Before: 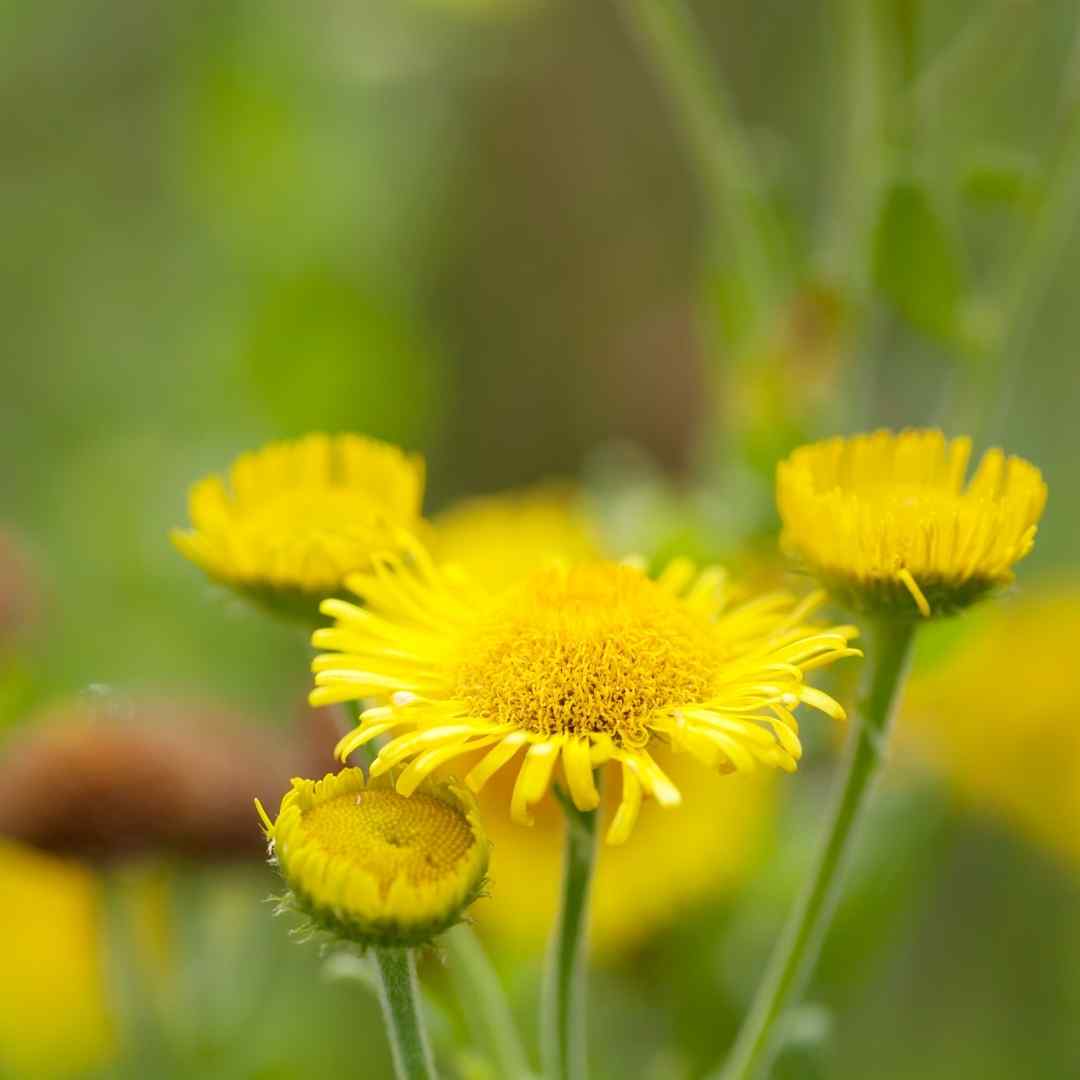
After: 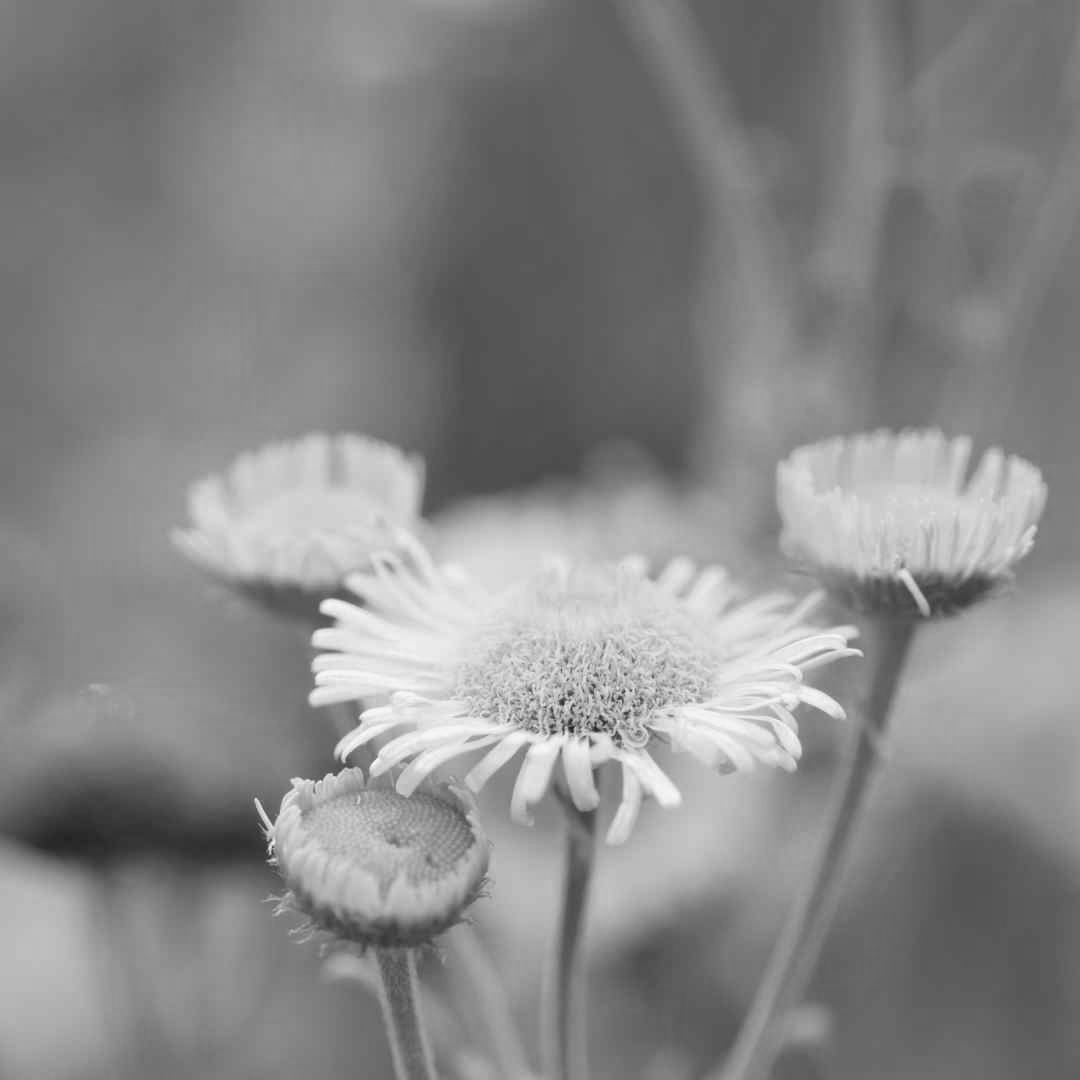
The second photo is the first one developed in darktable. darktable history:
monochrome: a 16.01, b -2.65, highlights 0.52
